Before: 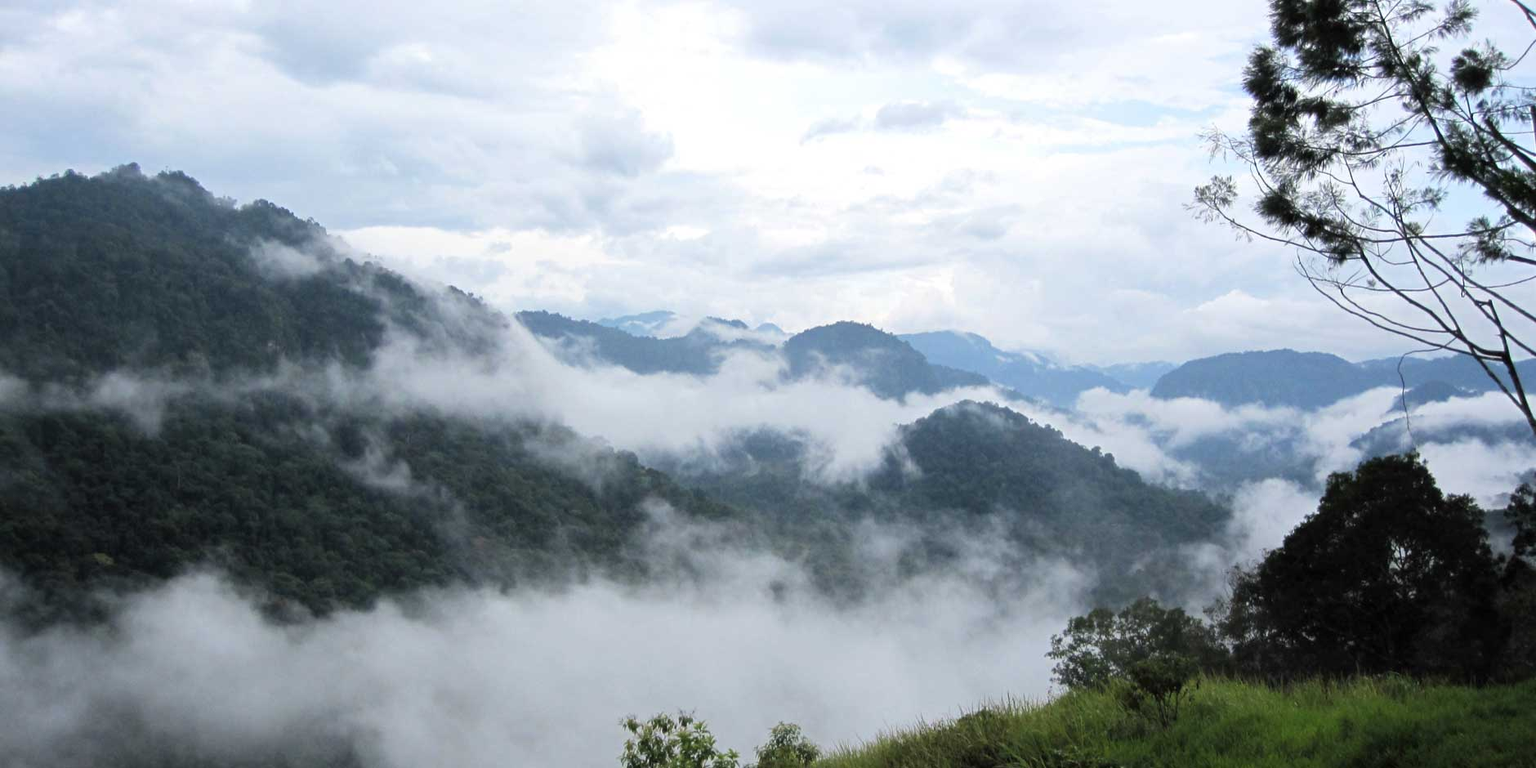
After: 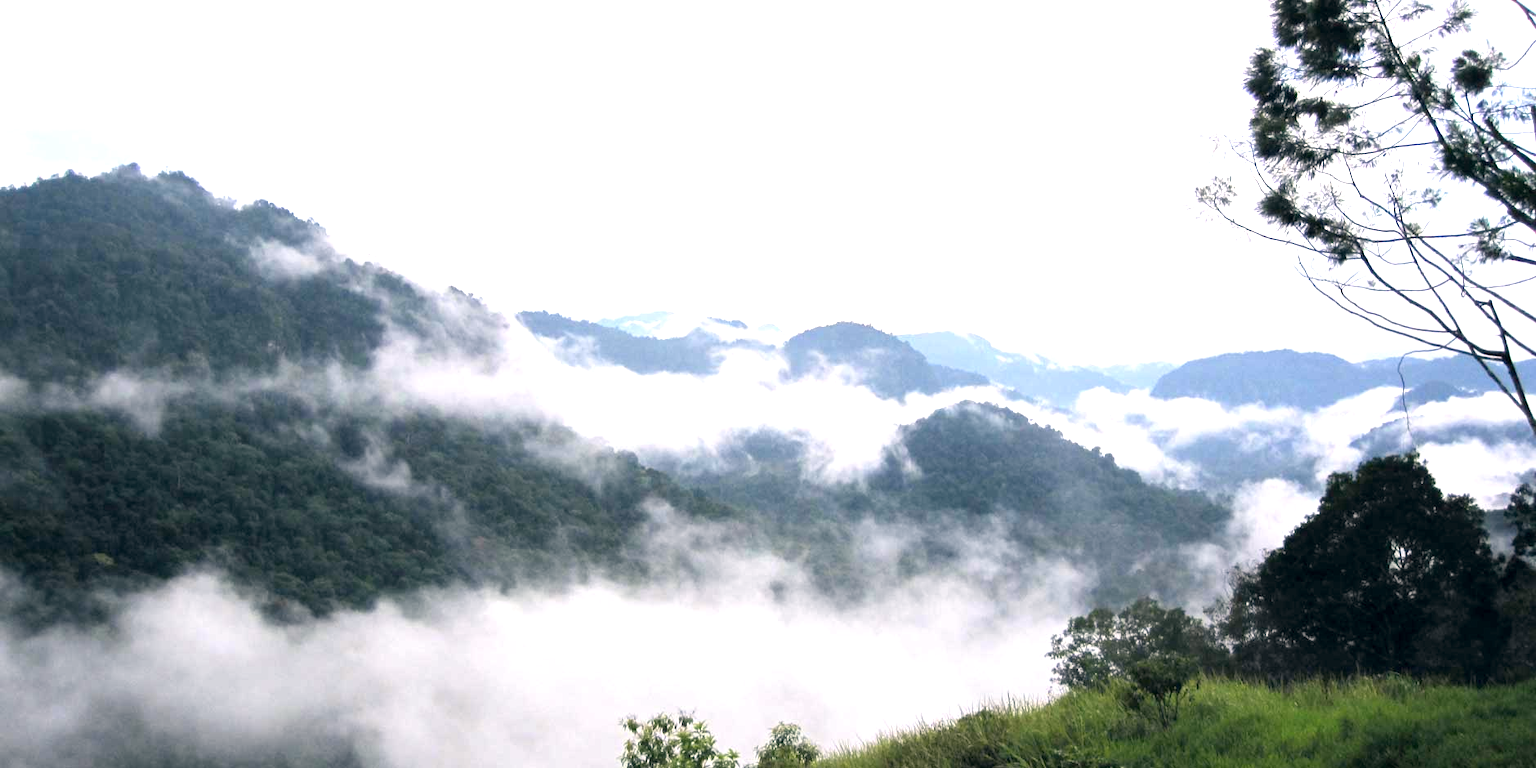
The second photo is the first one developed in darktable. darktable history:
color correction: highlights a* 5.38, highlights b* 5.3, shadows a* -4.26, shadows b* -5.11
exposure: black level correction 0.001, exposure 0.955 EV, compensate exposure bias true, compensate highlight preservation false
